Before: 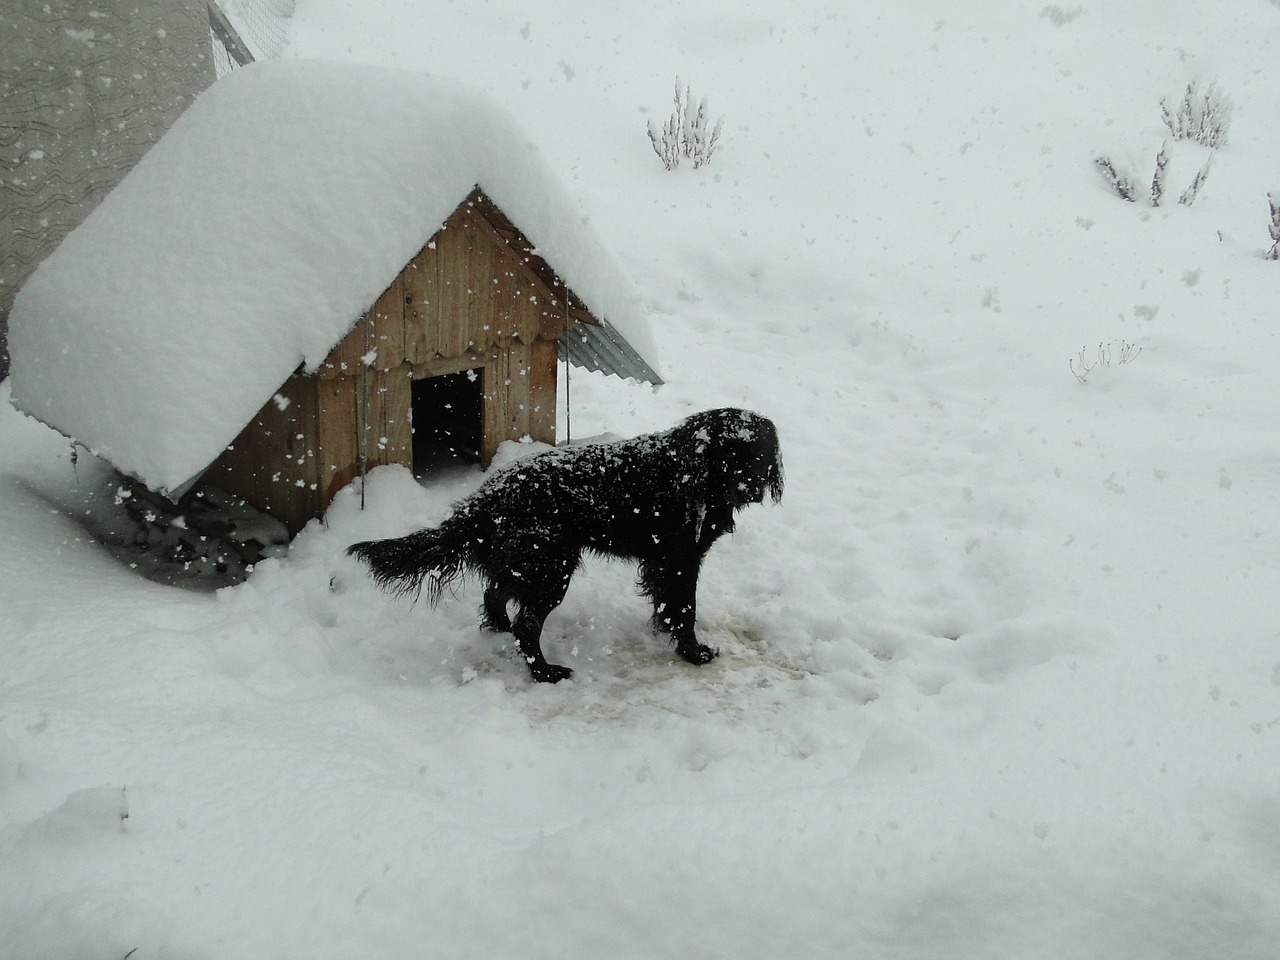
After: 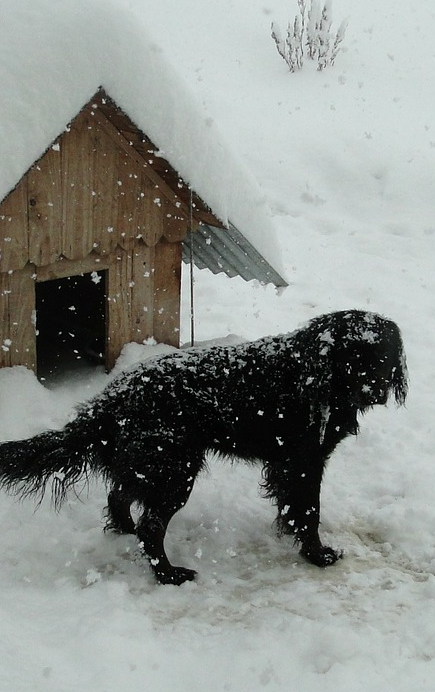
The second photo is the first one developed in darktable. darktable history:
levels: mode automatic, levels [0, 0.445, 1]
crop and rotate: left 29.399%, top 10.23%, right 36.581%, bottom 17.598%
